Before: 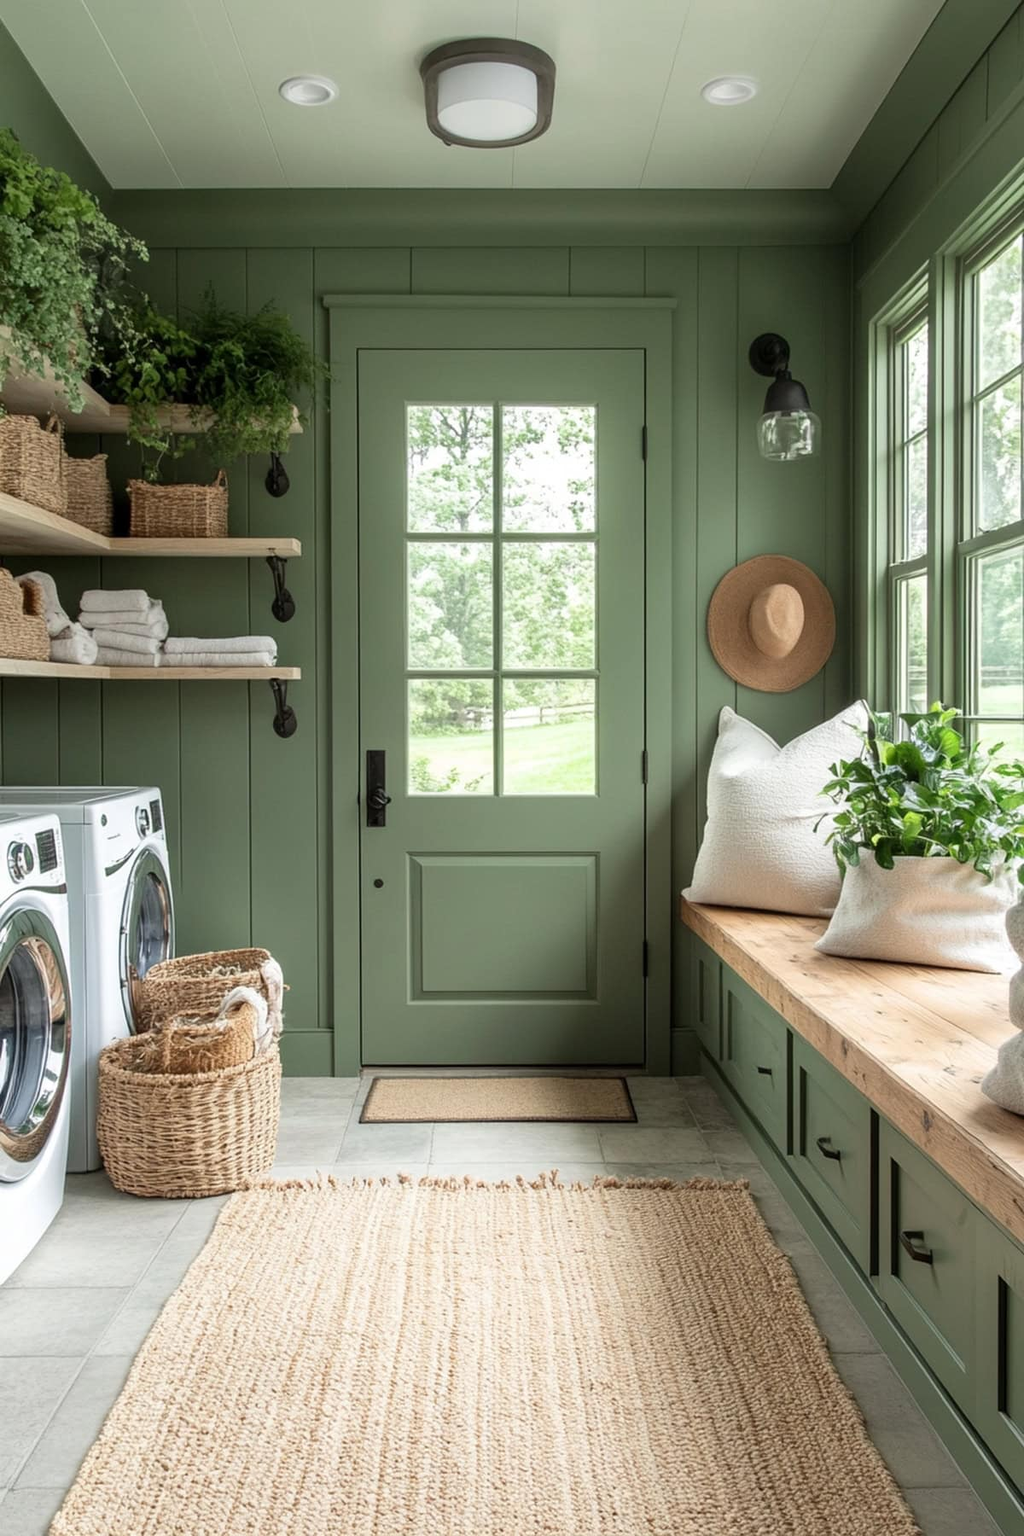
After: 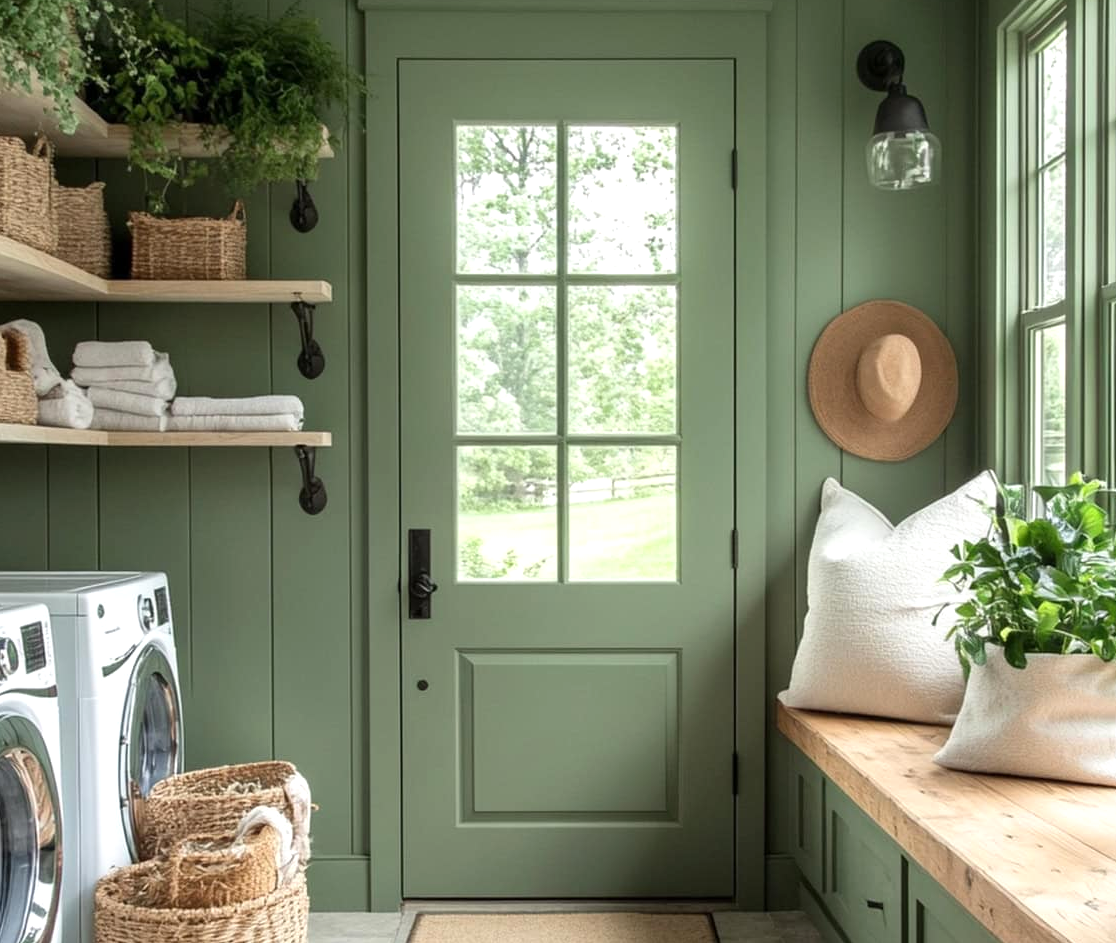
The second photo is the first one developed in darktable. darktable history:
exposure: exposure 0.203 EV, compensate highlight preservation false
crop: left 1.8%, top 19.492%, right 5.129%, bottom 28.091%
